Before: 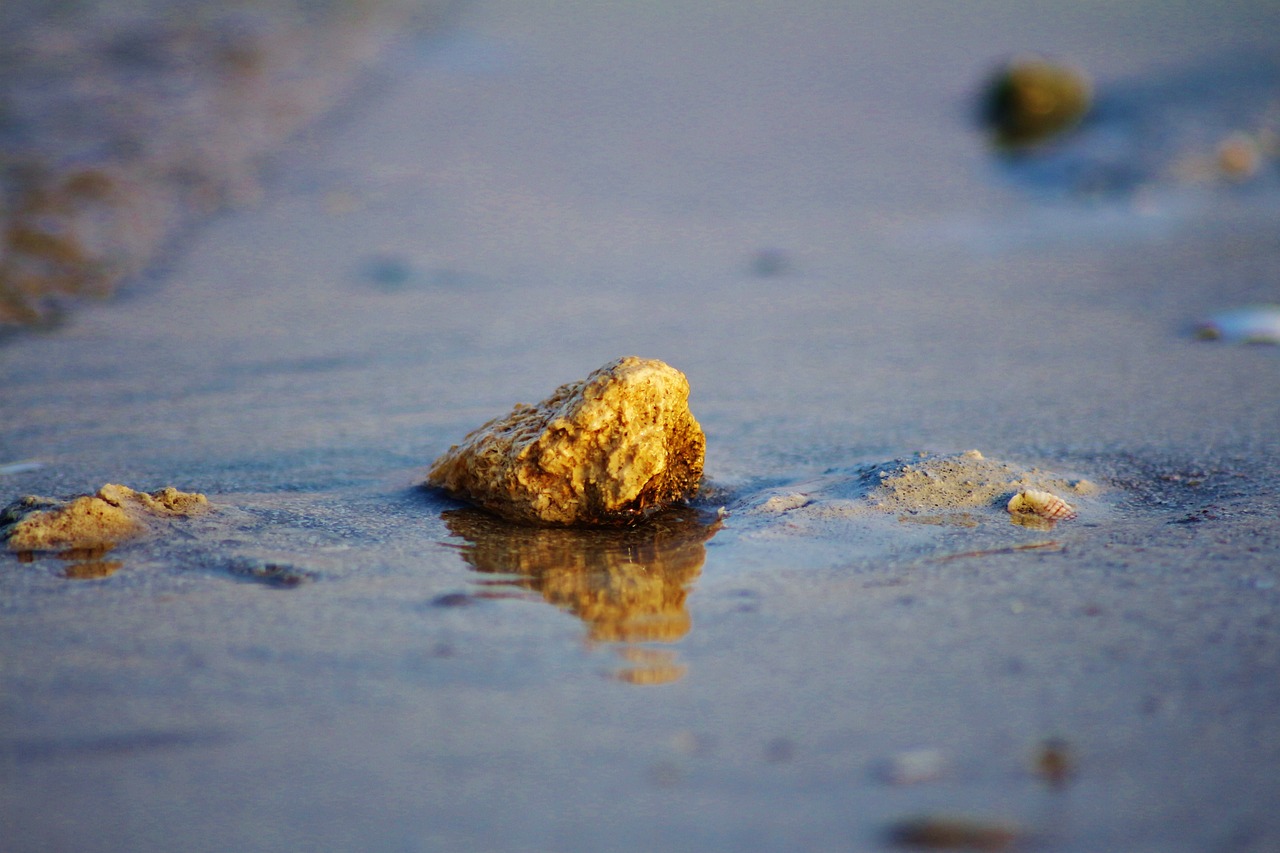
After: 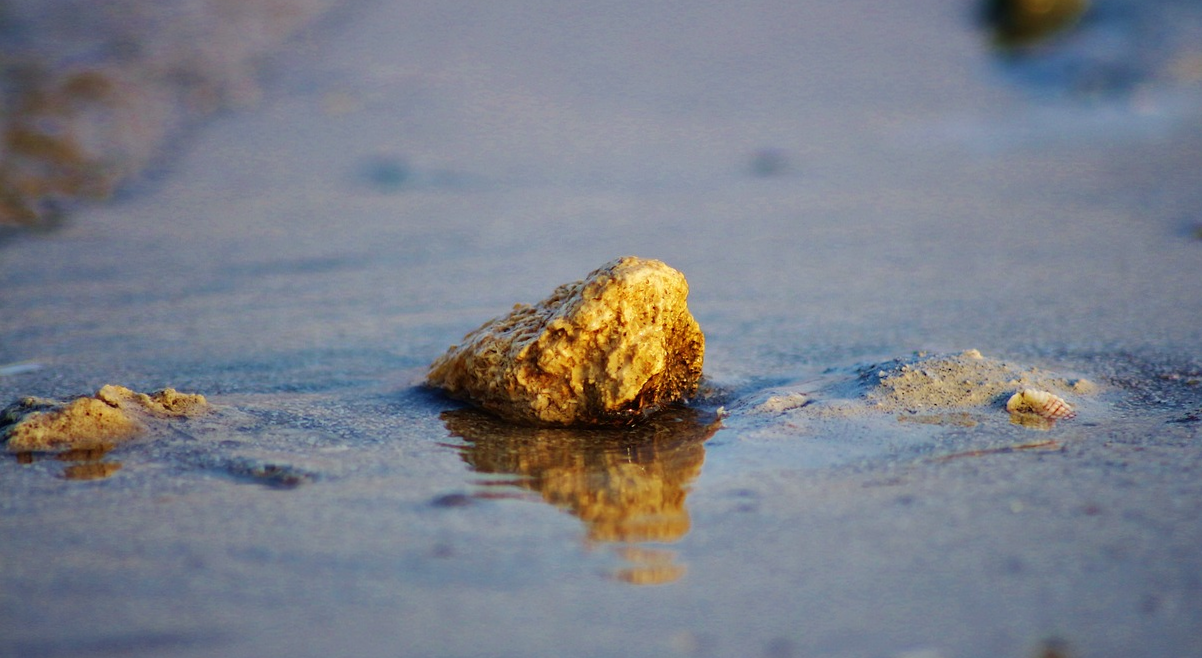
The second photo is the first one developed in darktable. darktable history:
crop and rotate: angle 0.1°, top 11.729%, right 5.798%, bottom 10.926%
